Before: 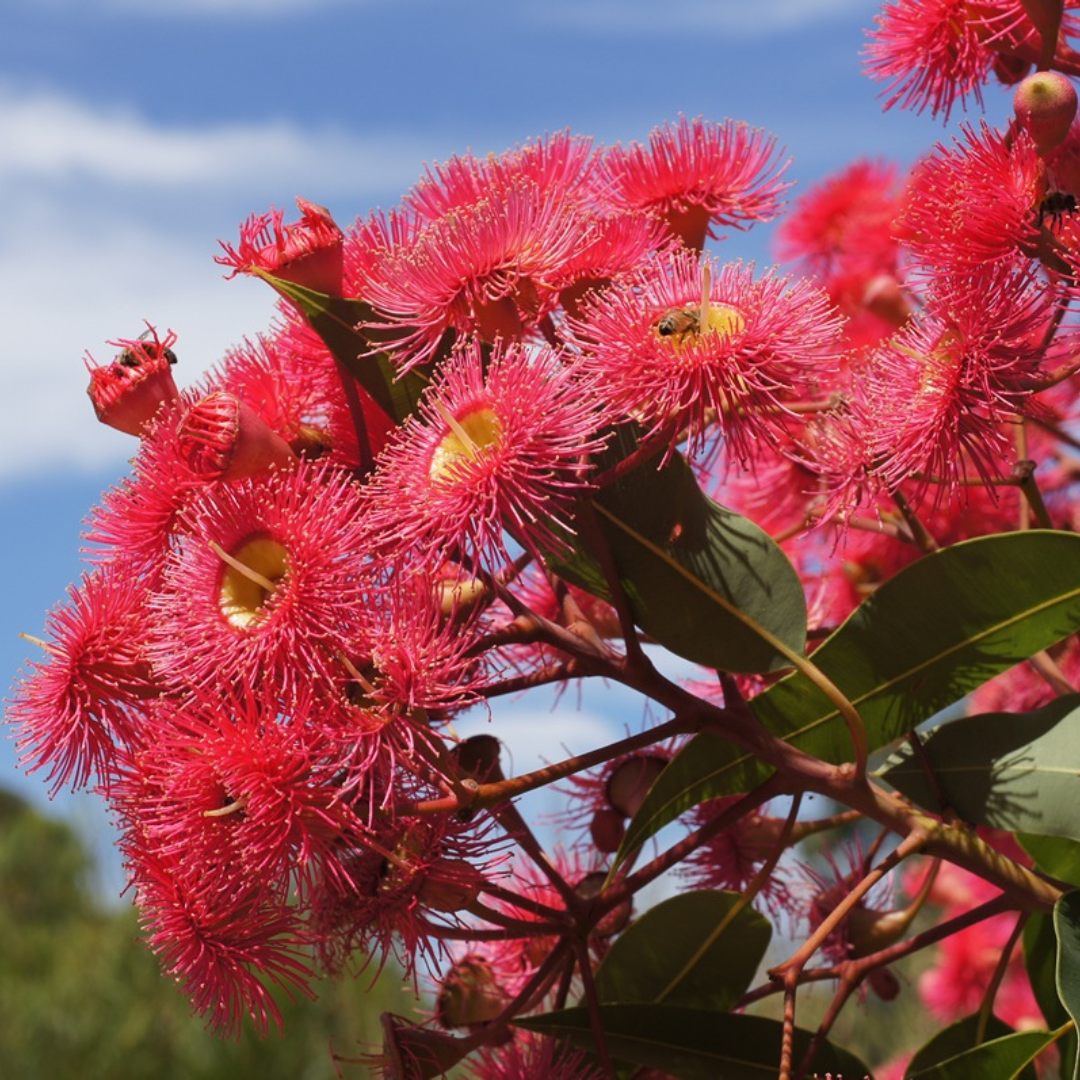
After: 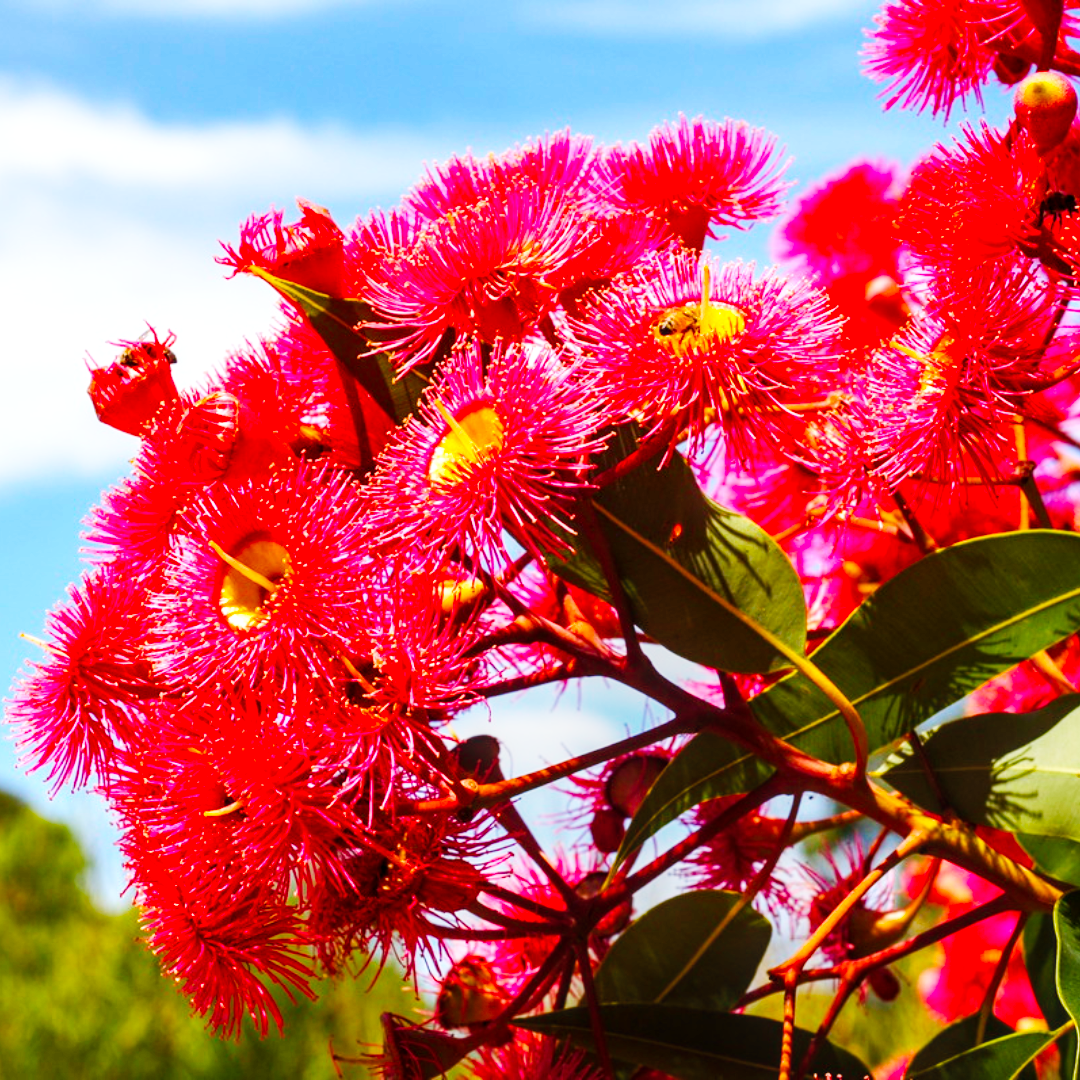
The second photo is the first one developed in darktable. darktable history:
color balance rgb: linear chroma grading › global chroma 24.863%, perceptual saturation grading › global saturation 36.944%
base curve: curves: ch0 [(0, 0.003) (0.001, 0.002) (0.006, 0.004) (0.02, 0.022) (0.048, 0.086) (0.094, 0.234) (0.162, 0.431) (0.258, 0.629) (0.385, 0.8) (0.548, 0.918) (0.751, 0.988) (1, 1)], preserve colors none
local contrast: on, module defaults
